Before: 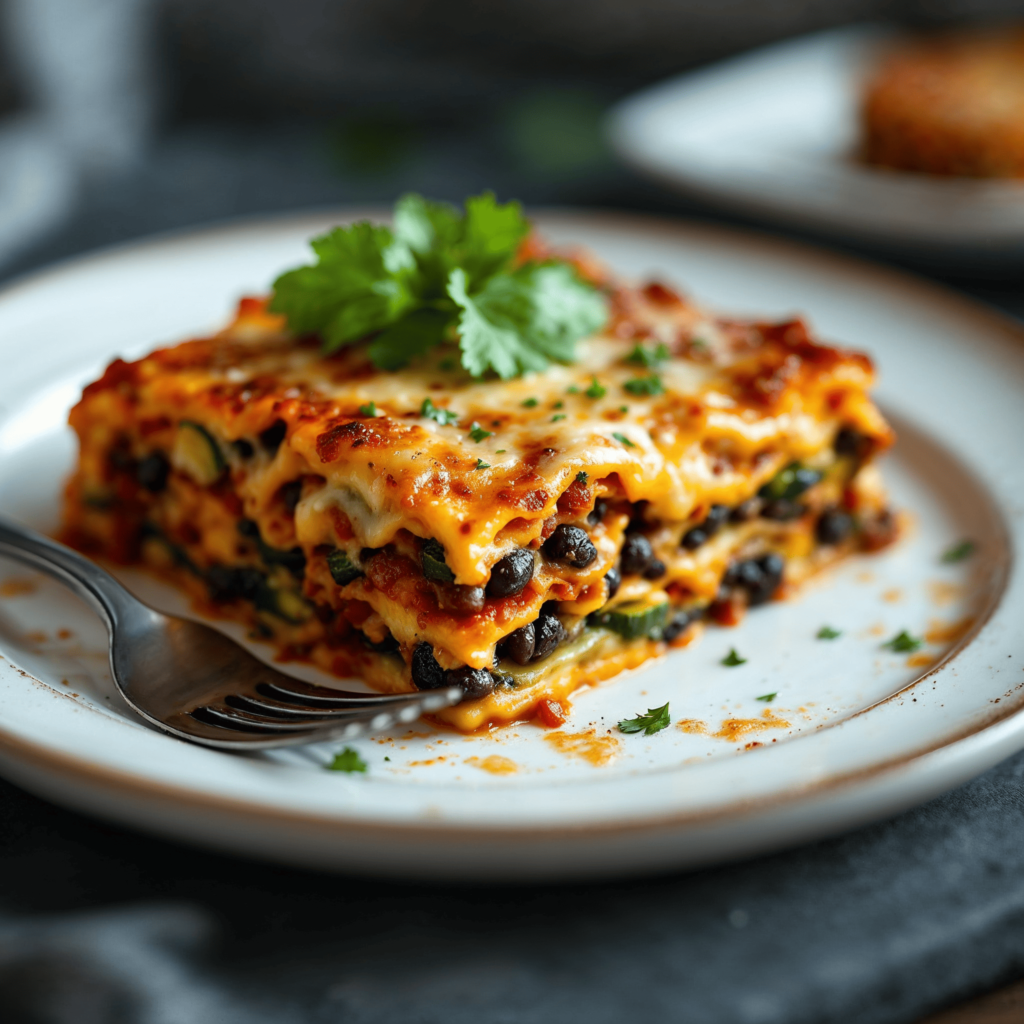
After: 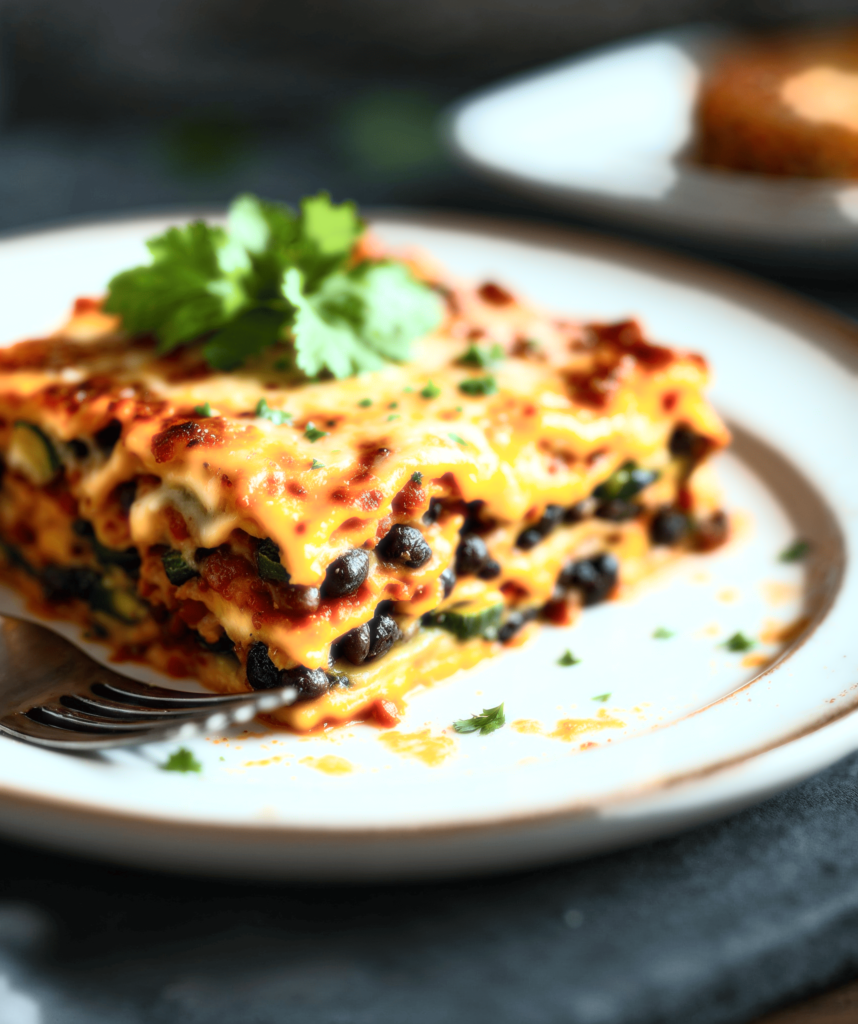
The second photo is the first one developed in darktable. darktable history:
bloom: size 0%, threshold 54.82%, strength 8.31%
exposure: exposure 0.15 EV, compensate highlight preservation false
crop: left 16.145%
